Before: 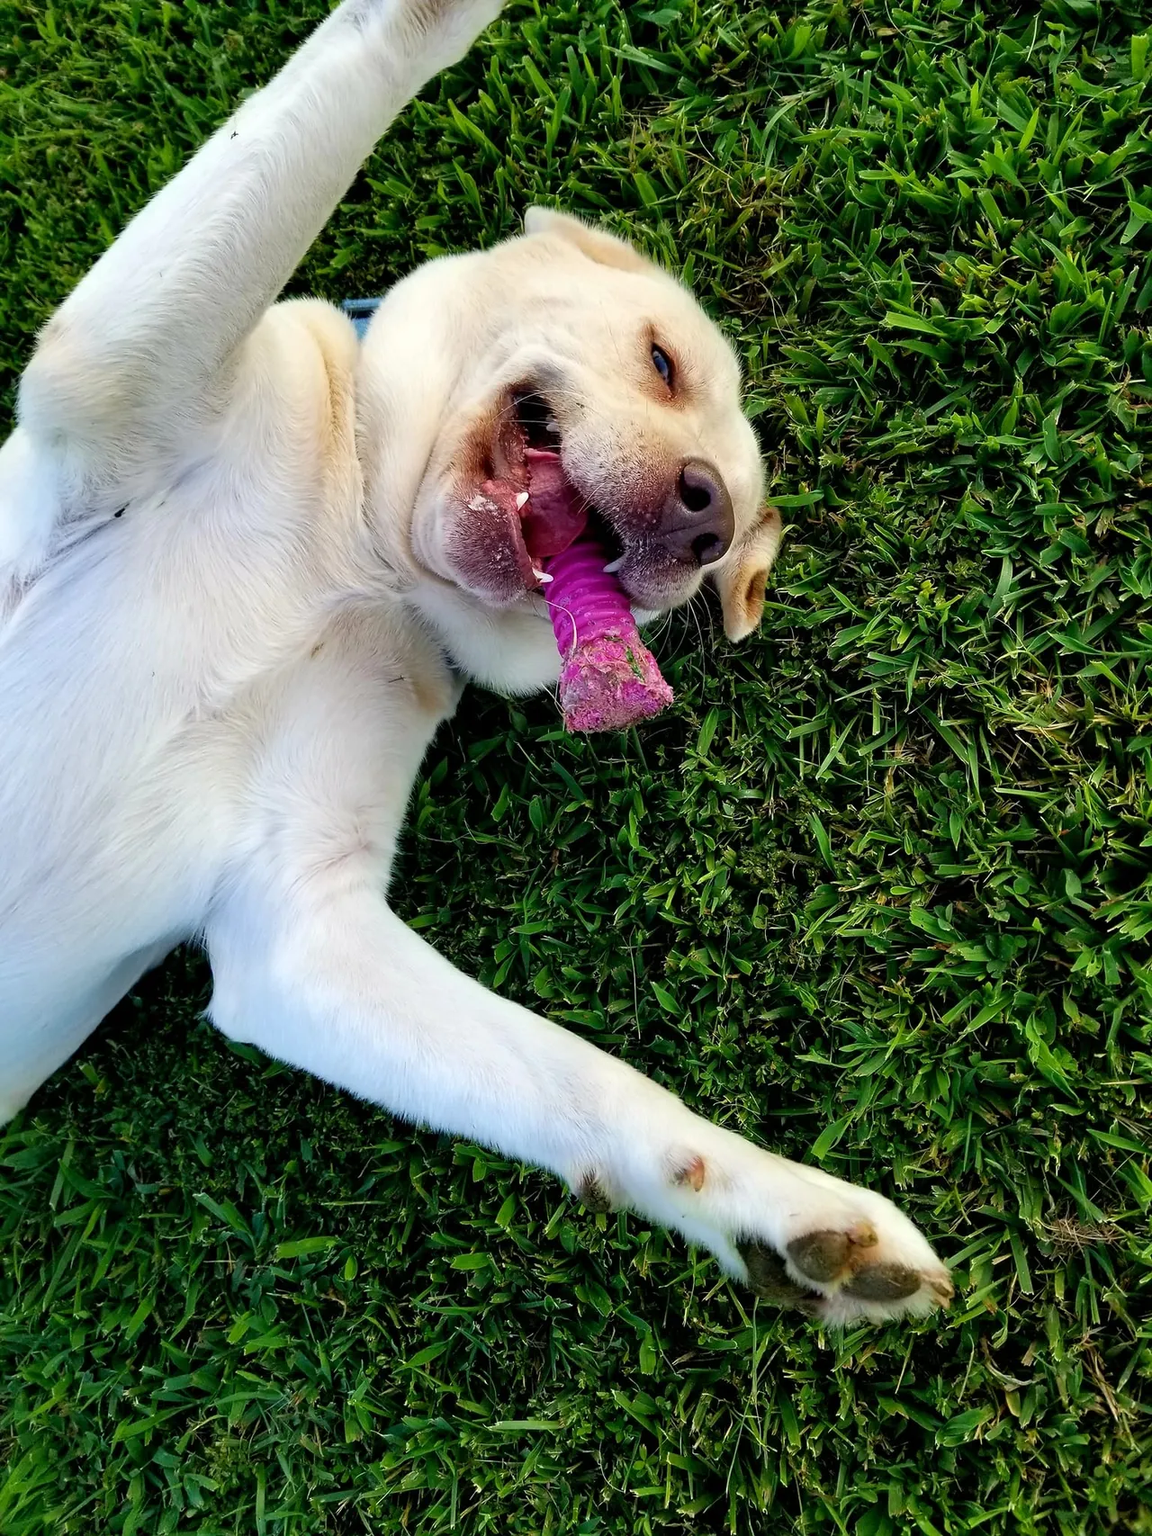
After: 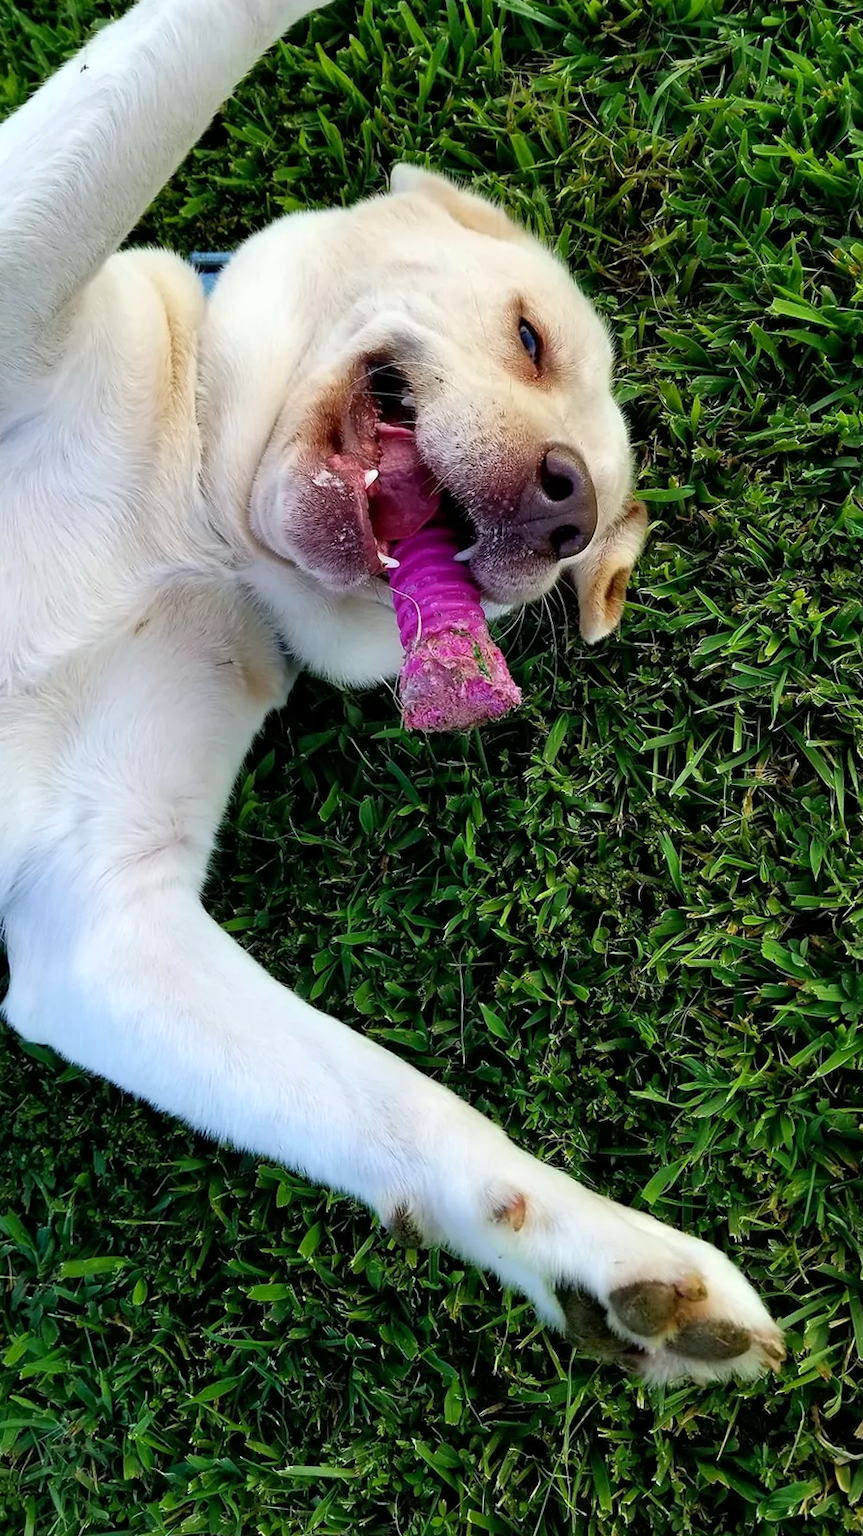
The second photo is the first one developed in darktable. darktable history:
white balance: red 0.98, blue 1.034
crop and rotate: angle -3.27°, left 14.277%, top 0.028%, right 10.766%, bottom 0.028%
